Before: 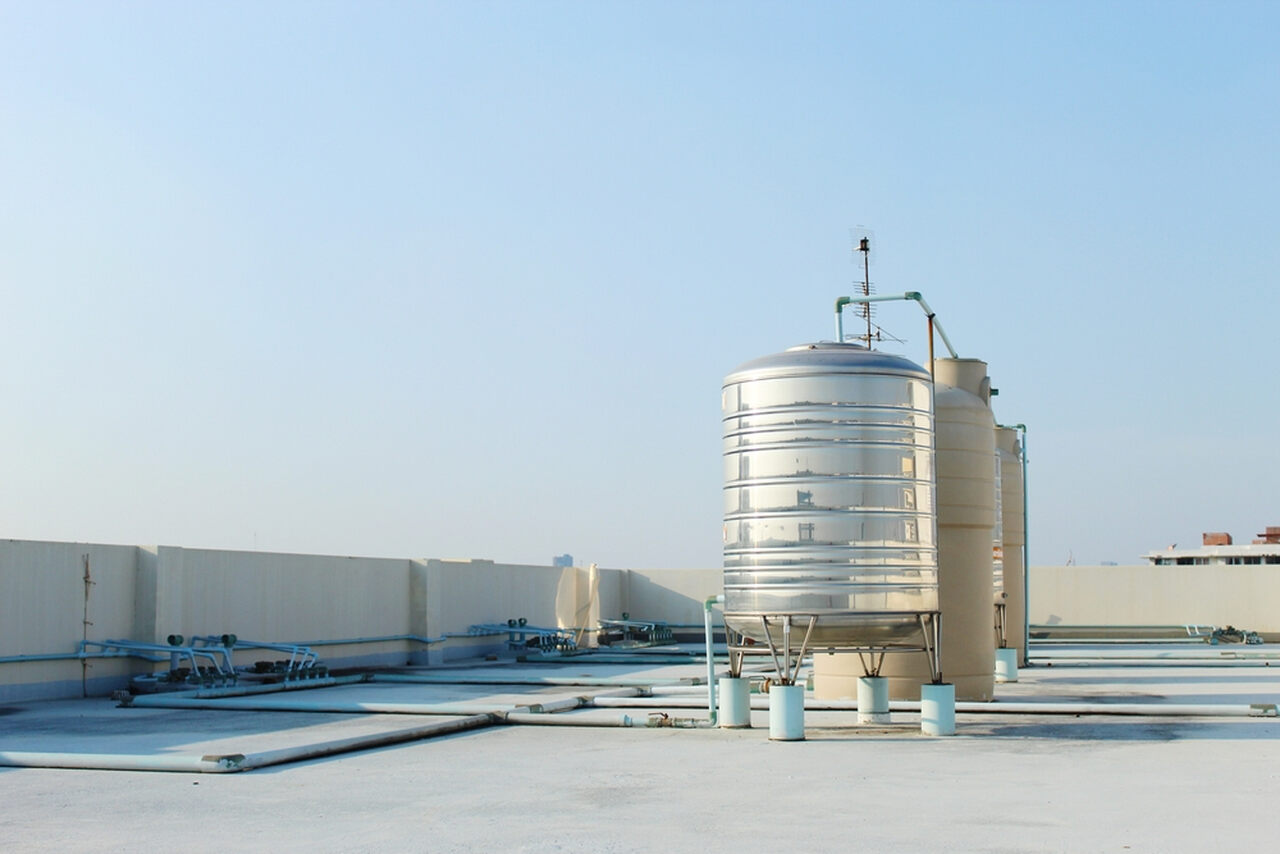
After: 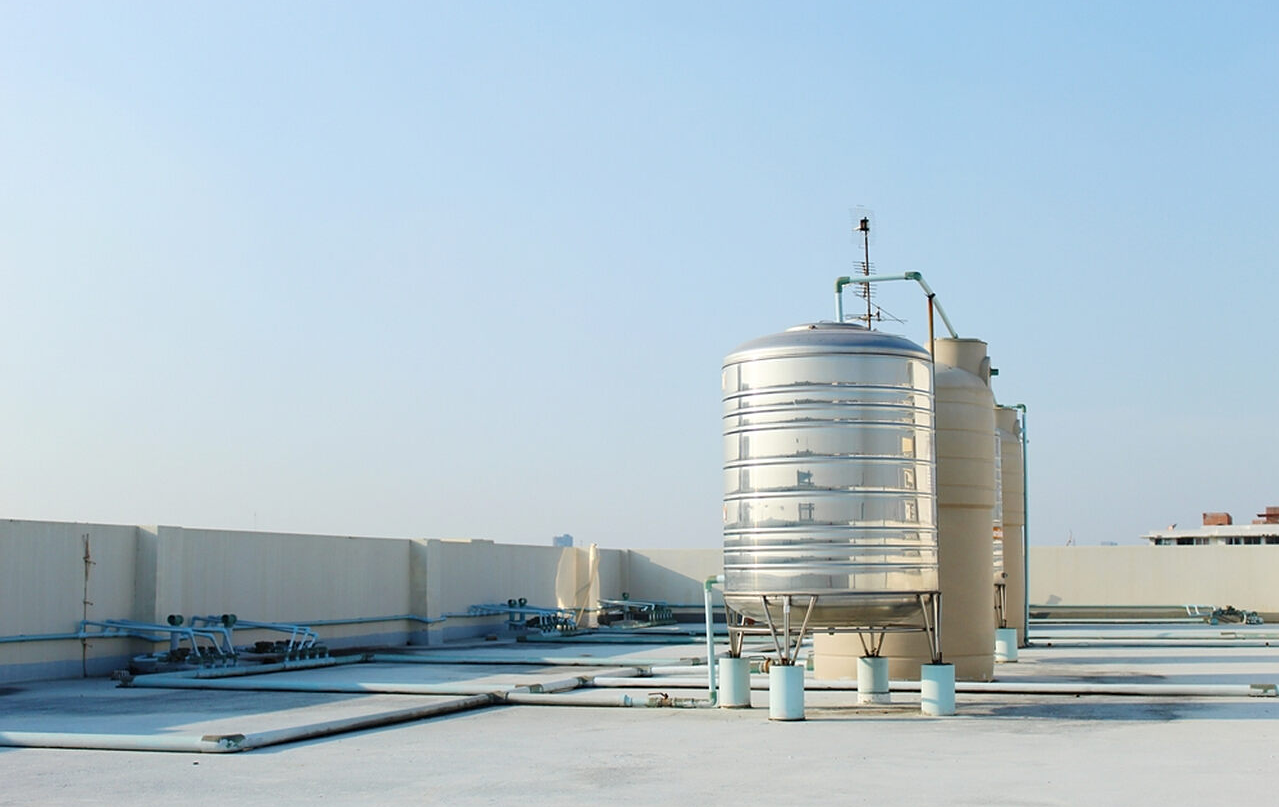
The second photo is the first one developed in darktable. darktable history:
crop and rotate: top 2.479%, bottom 3.018%
sharpen: amount 0.2
